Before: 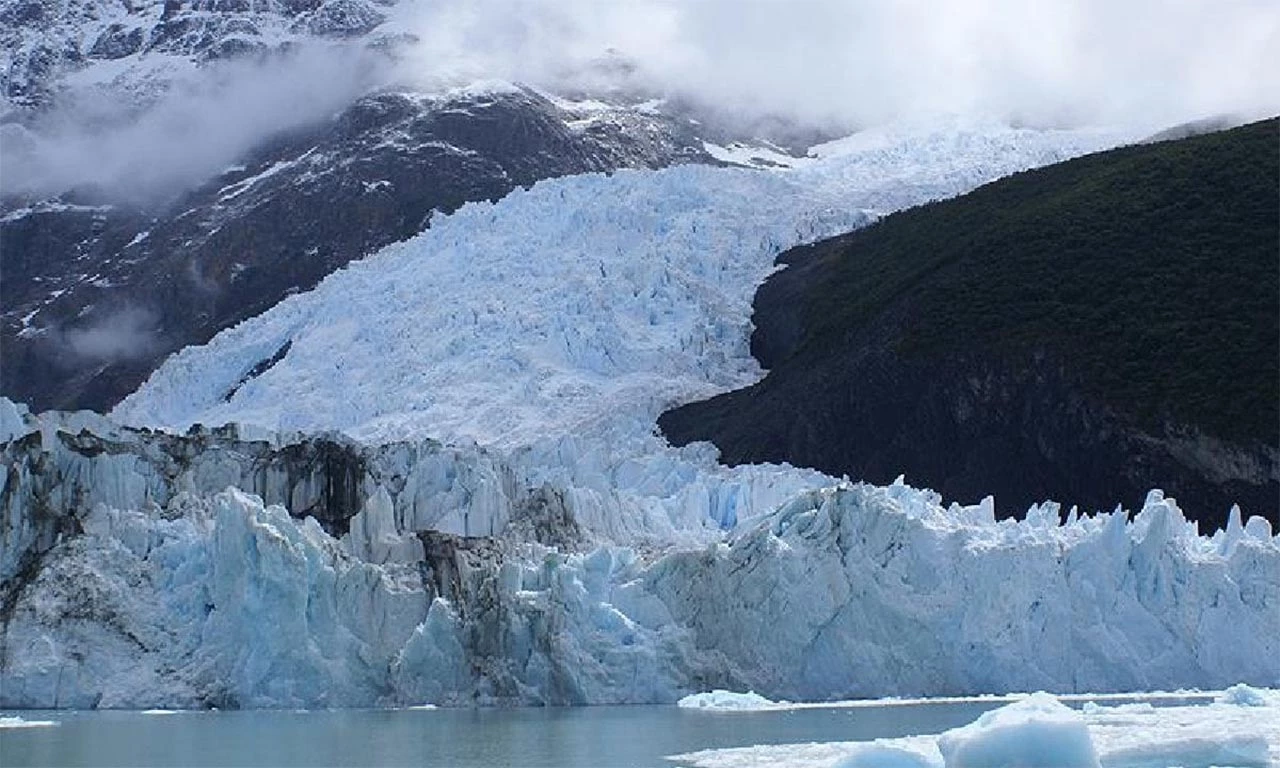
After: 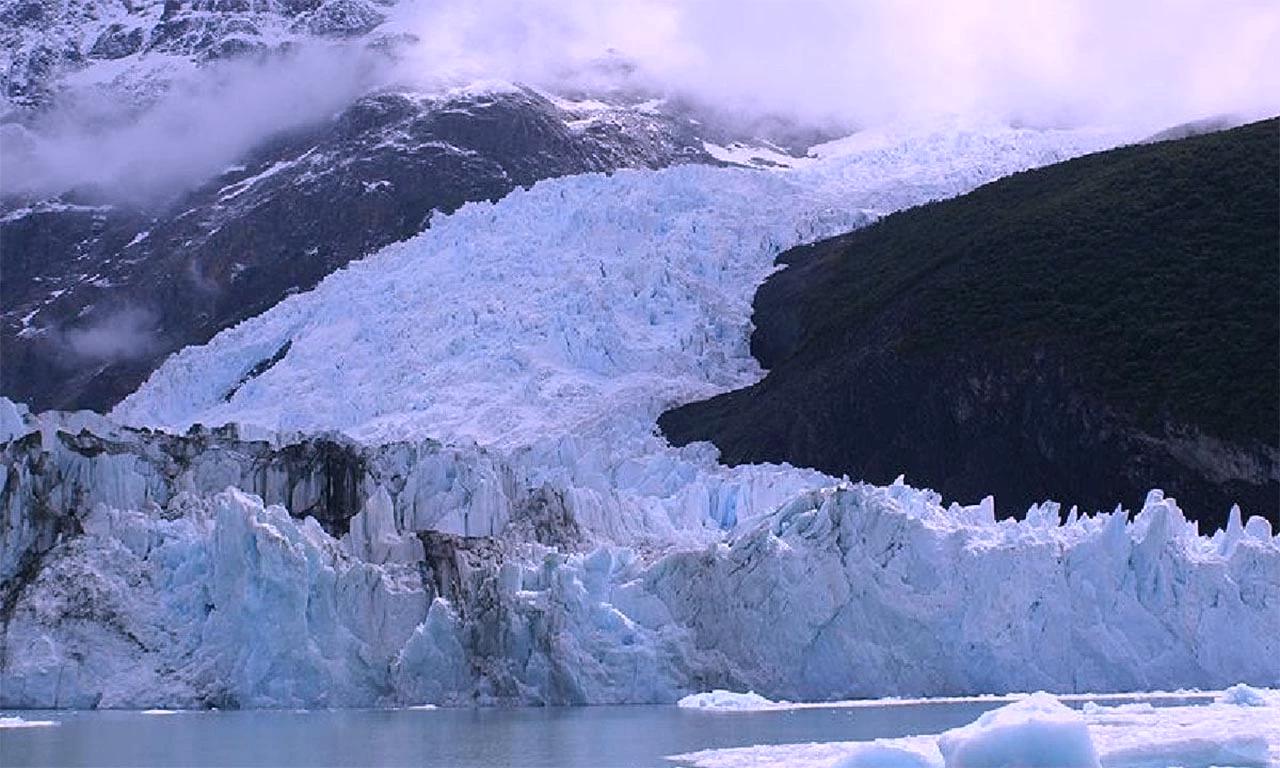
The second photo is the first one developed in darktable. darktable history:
color correction: highlights a* 15.54, highlights b* -20.09
